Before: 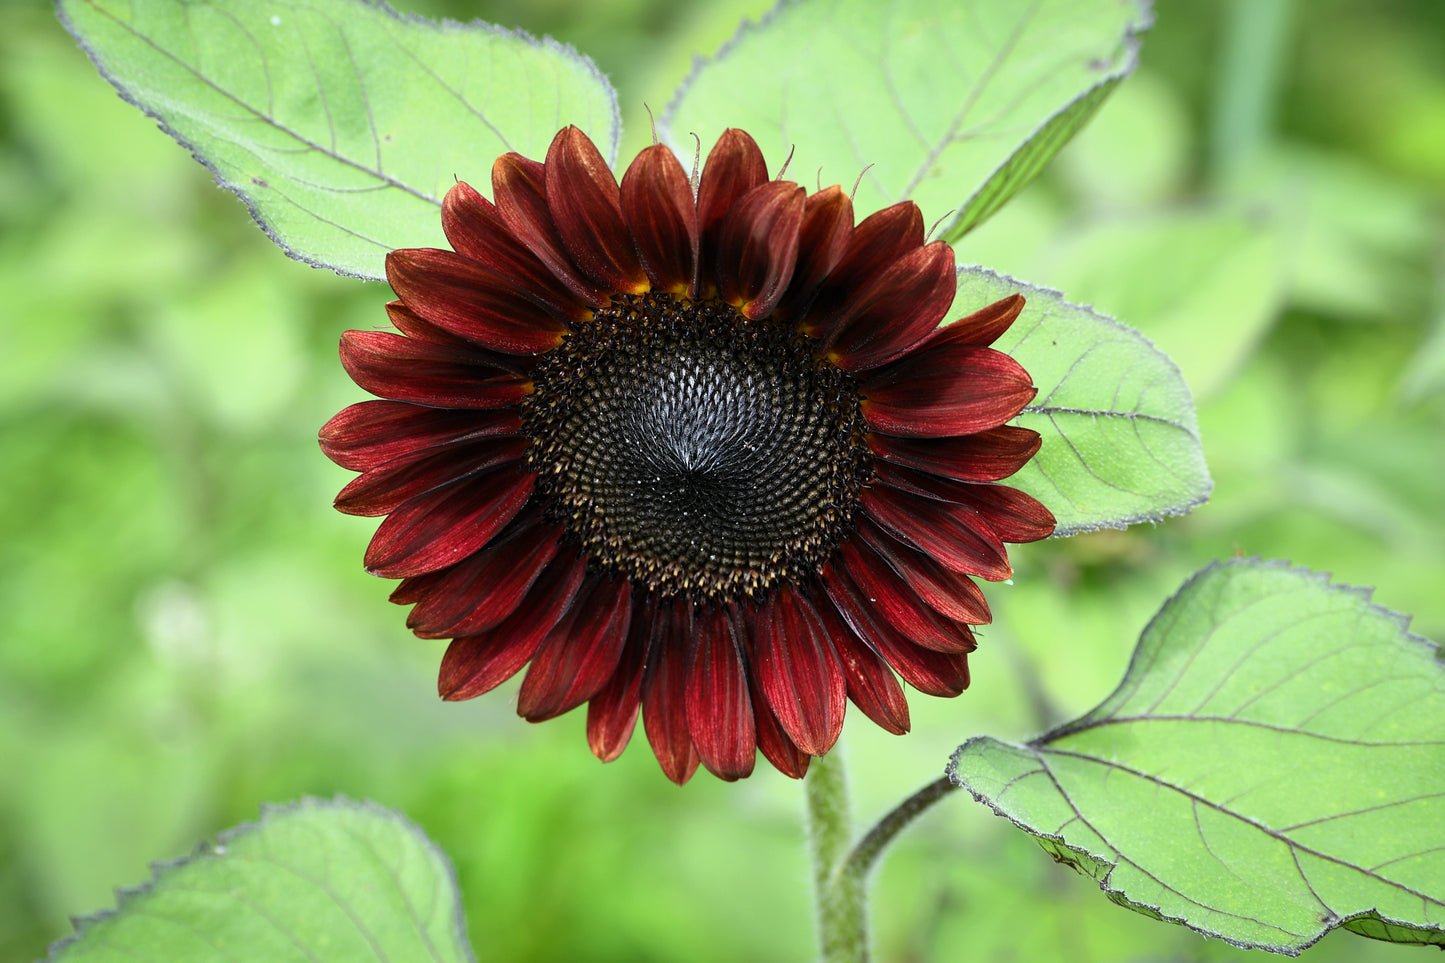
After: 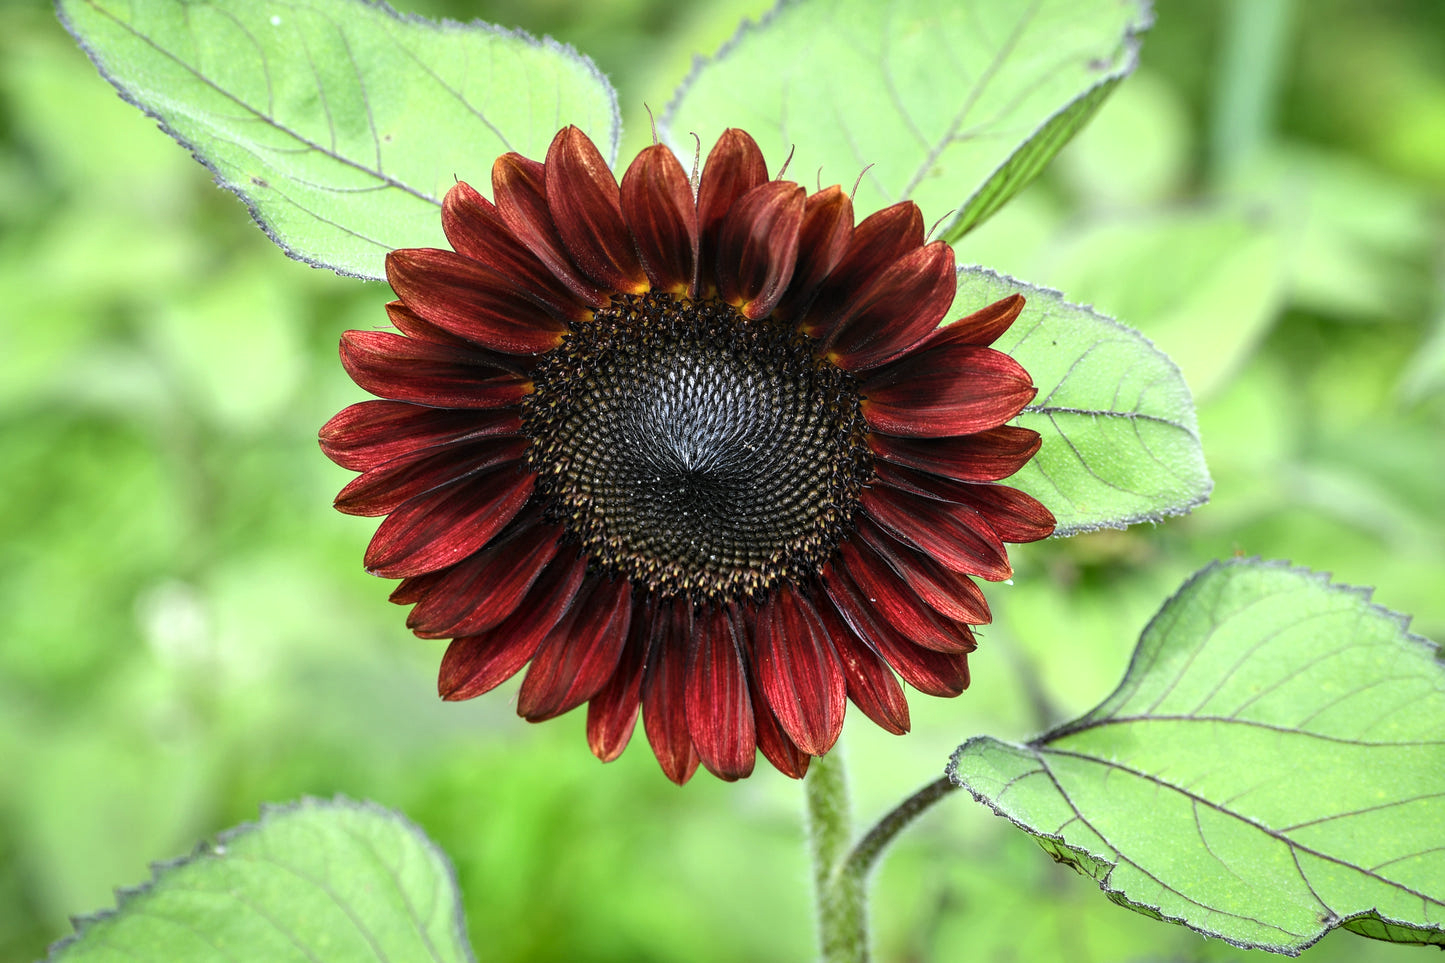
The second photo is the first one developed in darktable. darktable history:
exposure: exposure 0.208 EV, compensate exposure bias true, compensate highlight preservation false
local contrast: on, module defaults
